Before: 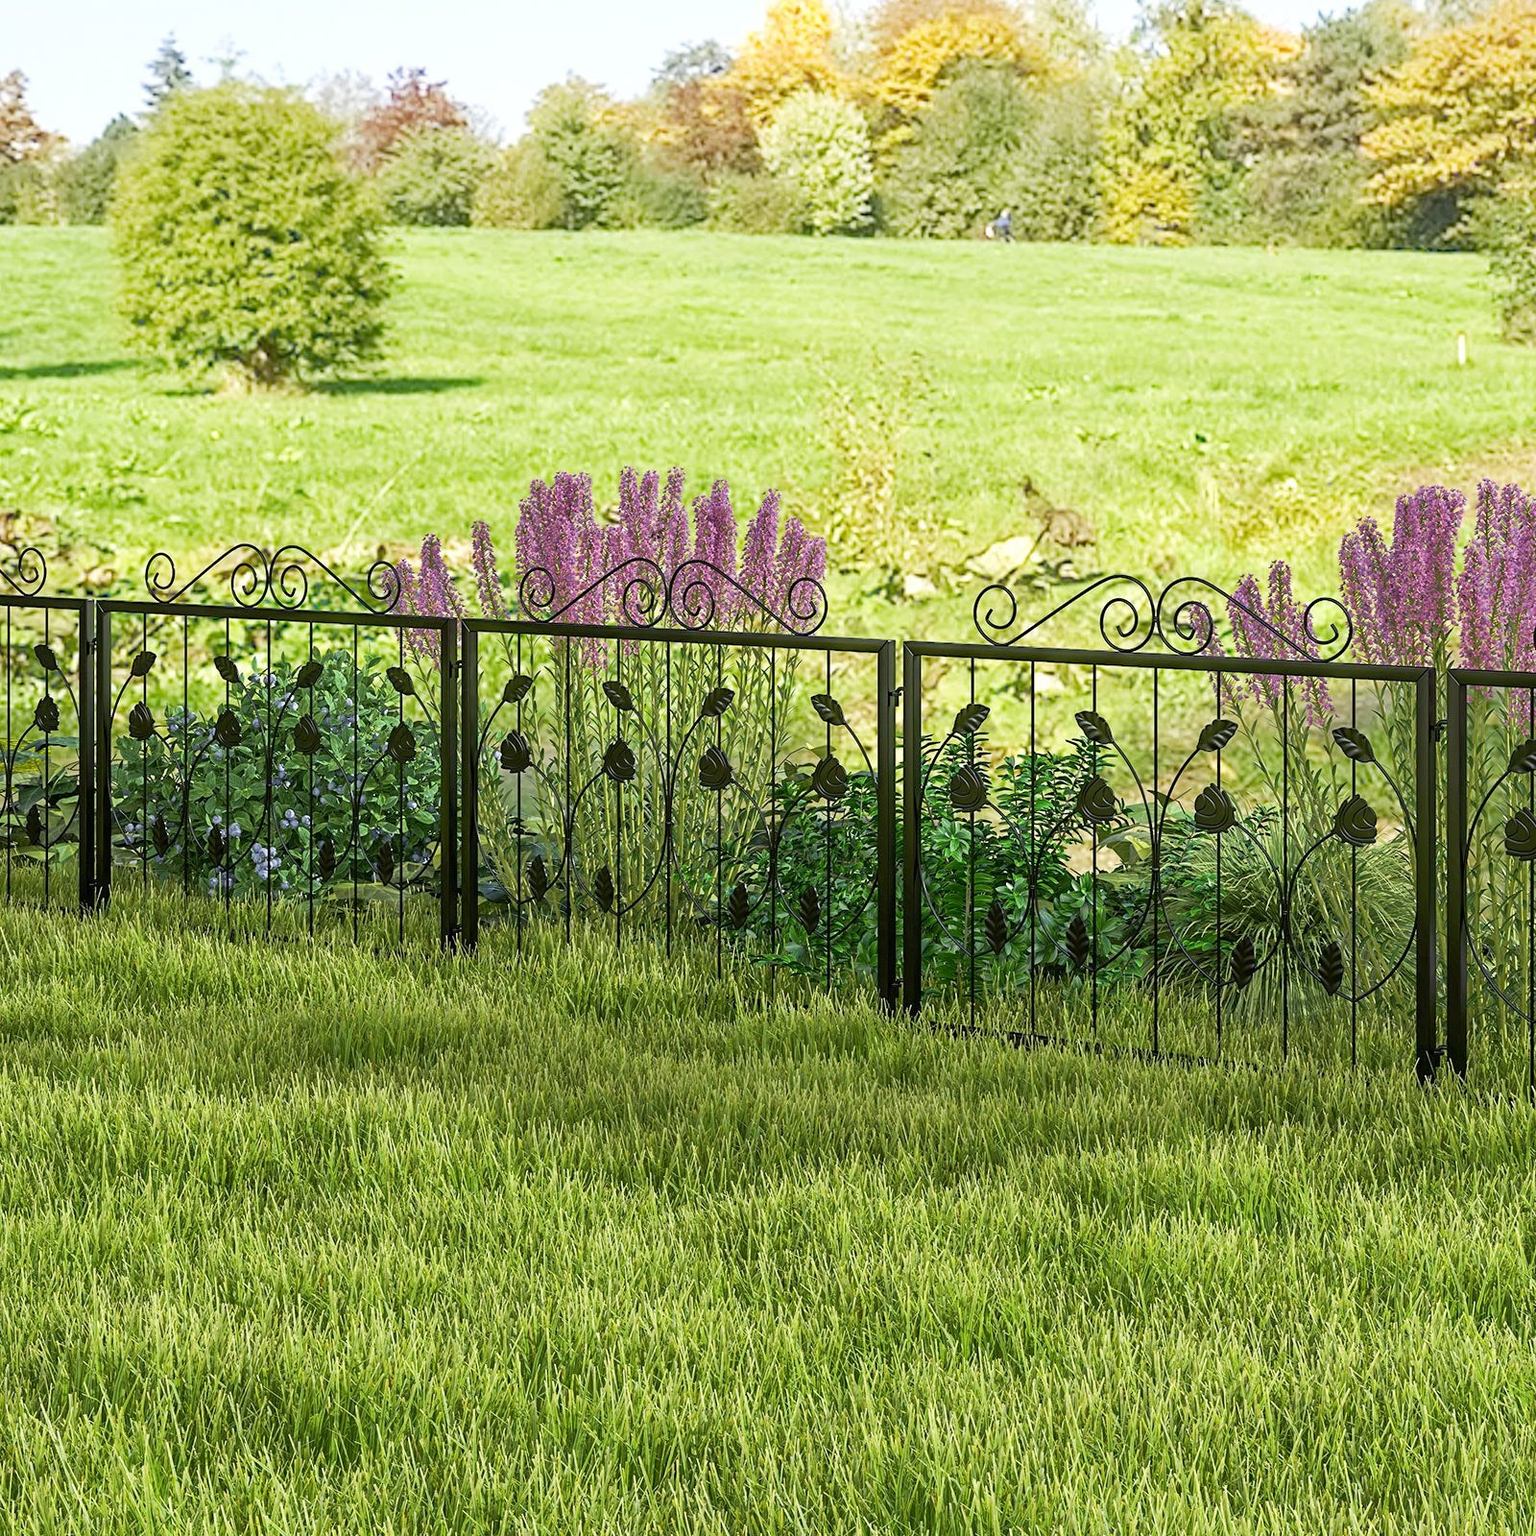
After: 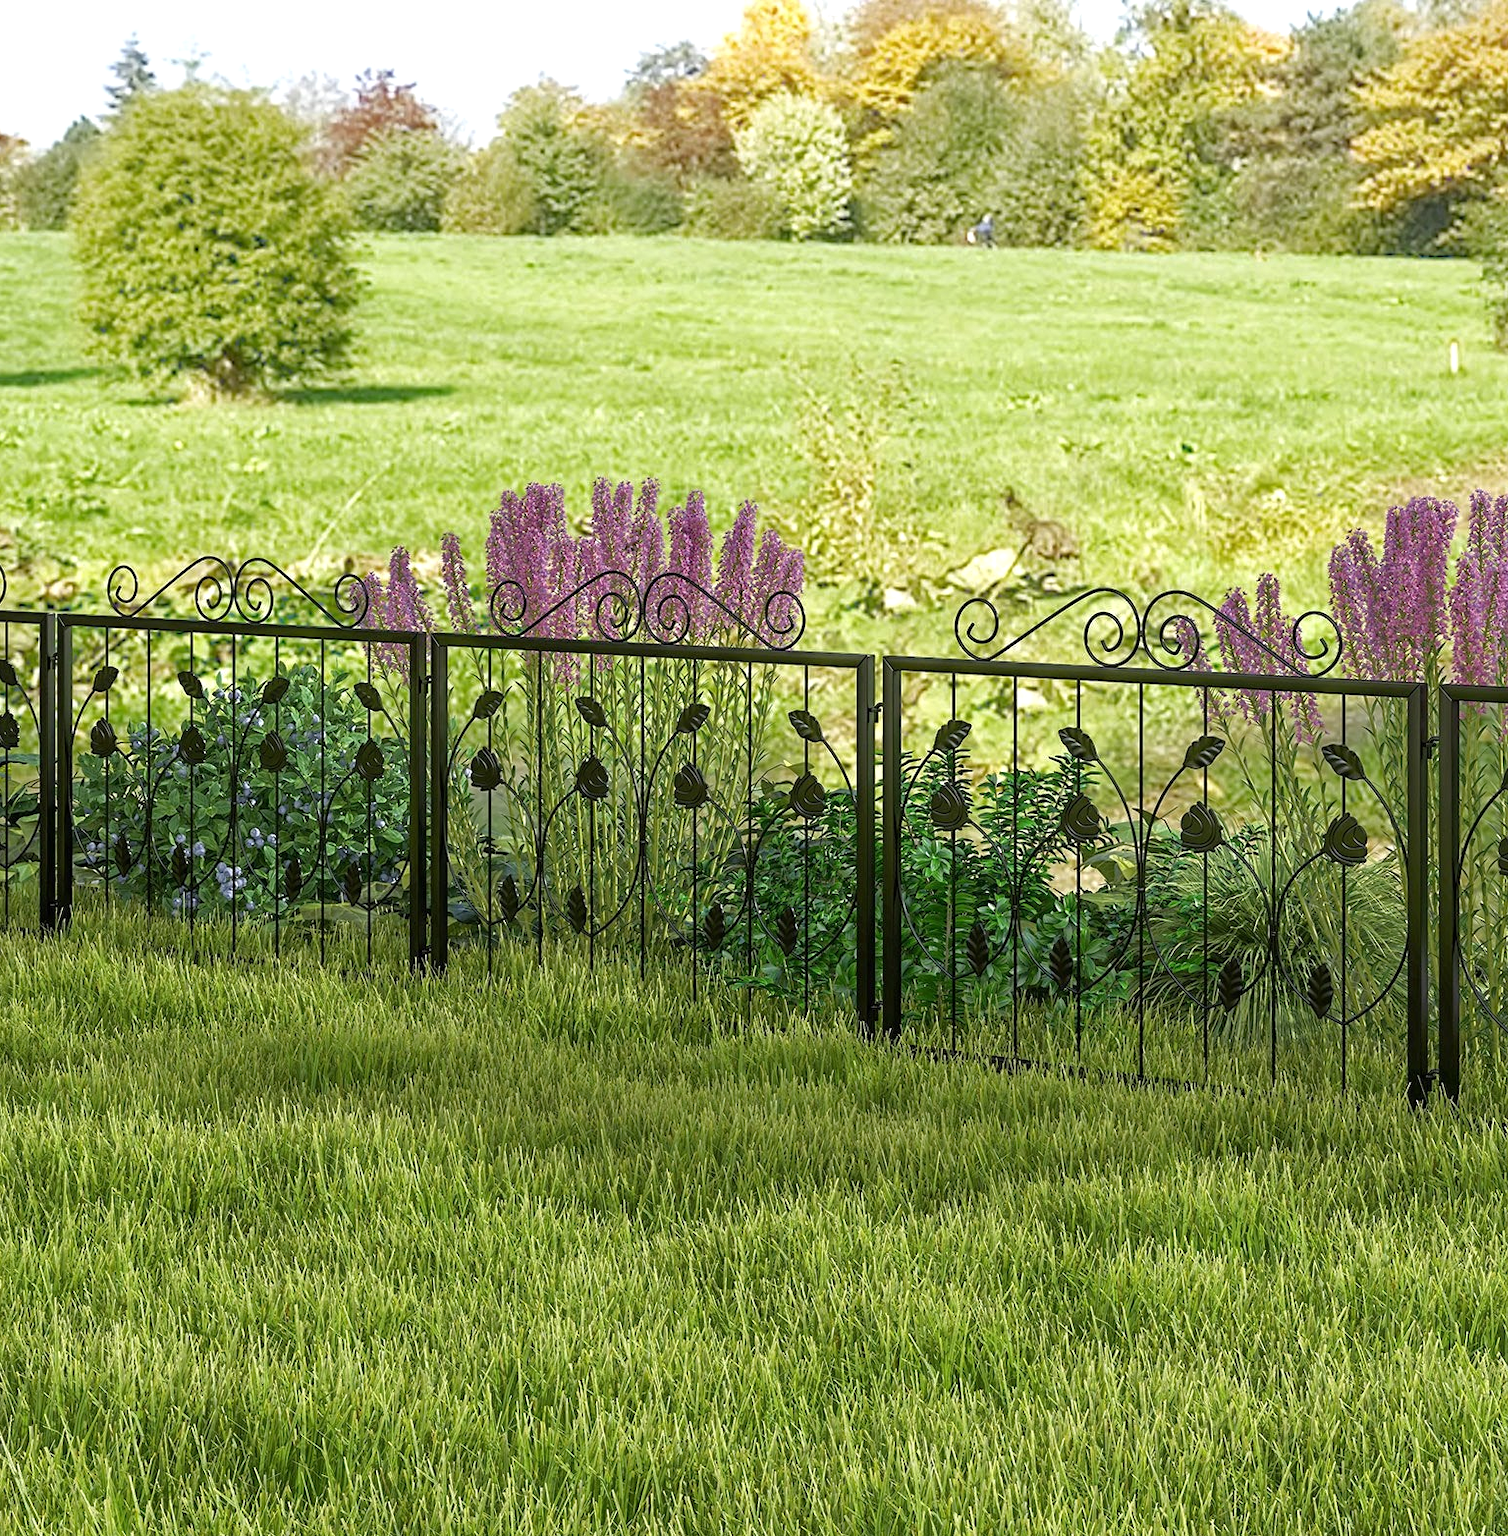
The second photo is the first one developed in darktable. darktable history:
tone equalizer: -8 EV 0 EV, -7 EV 0.002 EV, -6 EV -0.004 EV, -5 EV -0.015 EV, -4 EV -0.071 EV, -3 EV -0.223 EV, -2 EV -0.267 EV, -1 EV 0.106 EV, +0 EV 0.284 EV, edges refinement/feathering 500, mask exposure compensation -1.57 EV, preserve details no
crop and rotate: left 2.728%, right 1.257%, bottom 2.197%
